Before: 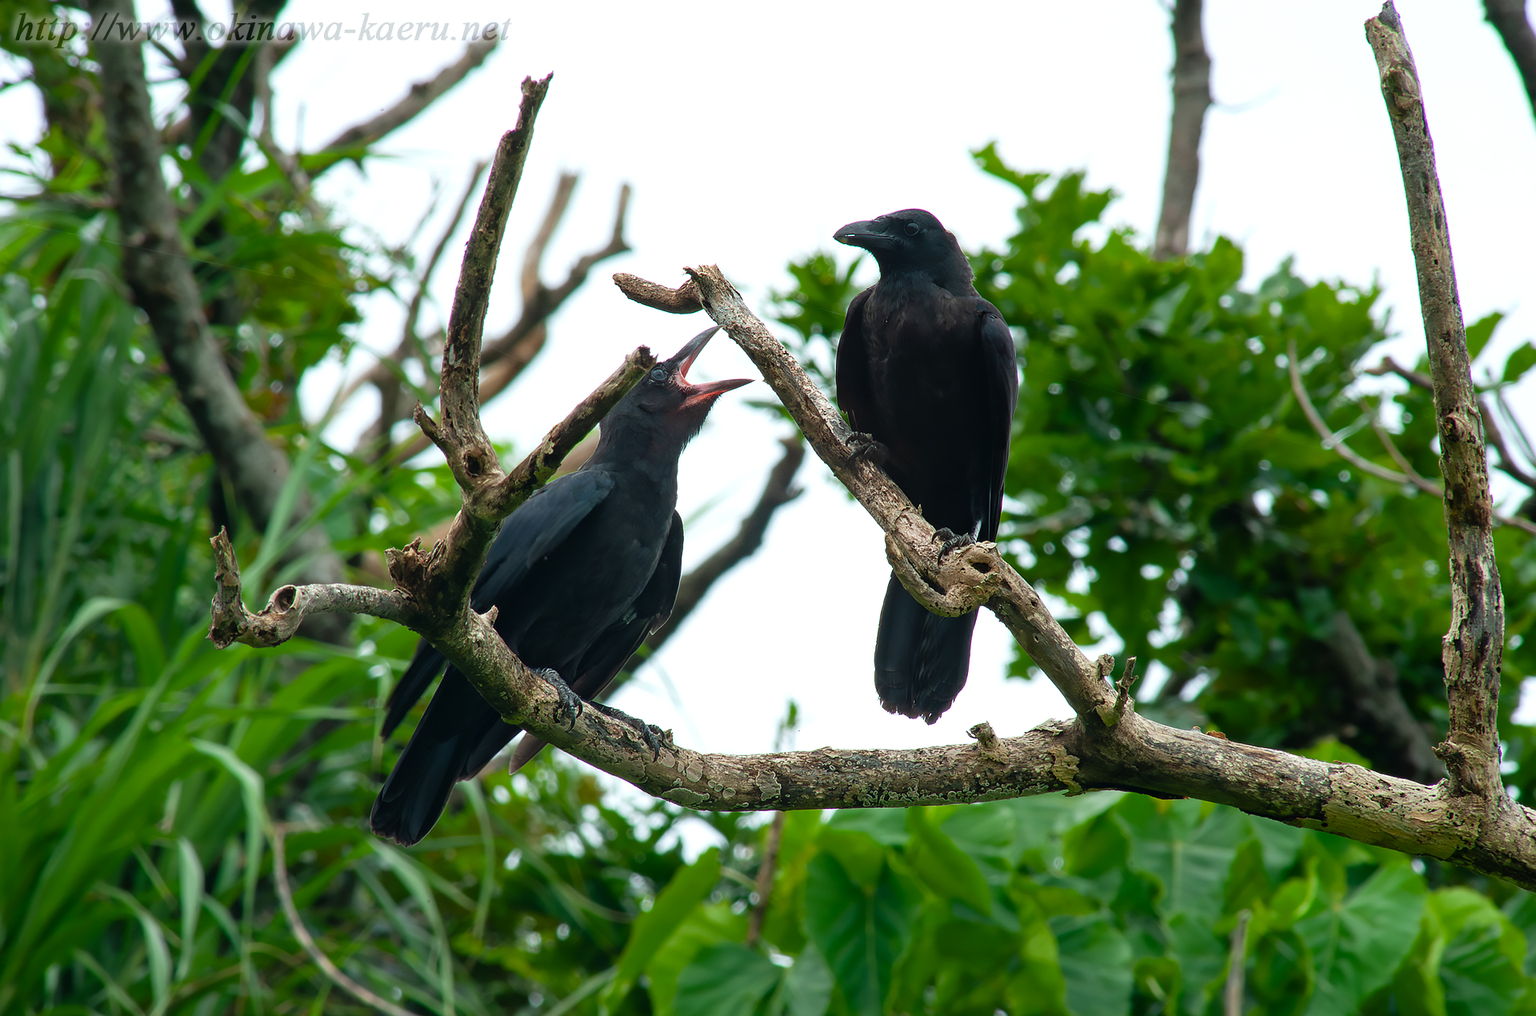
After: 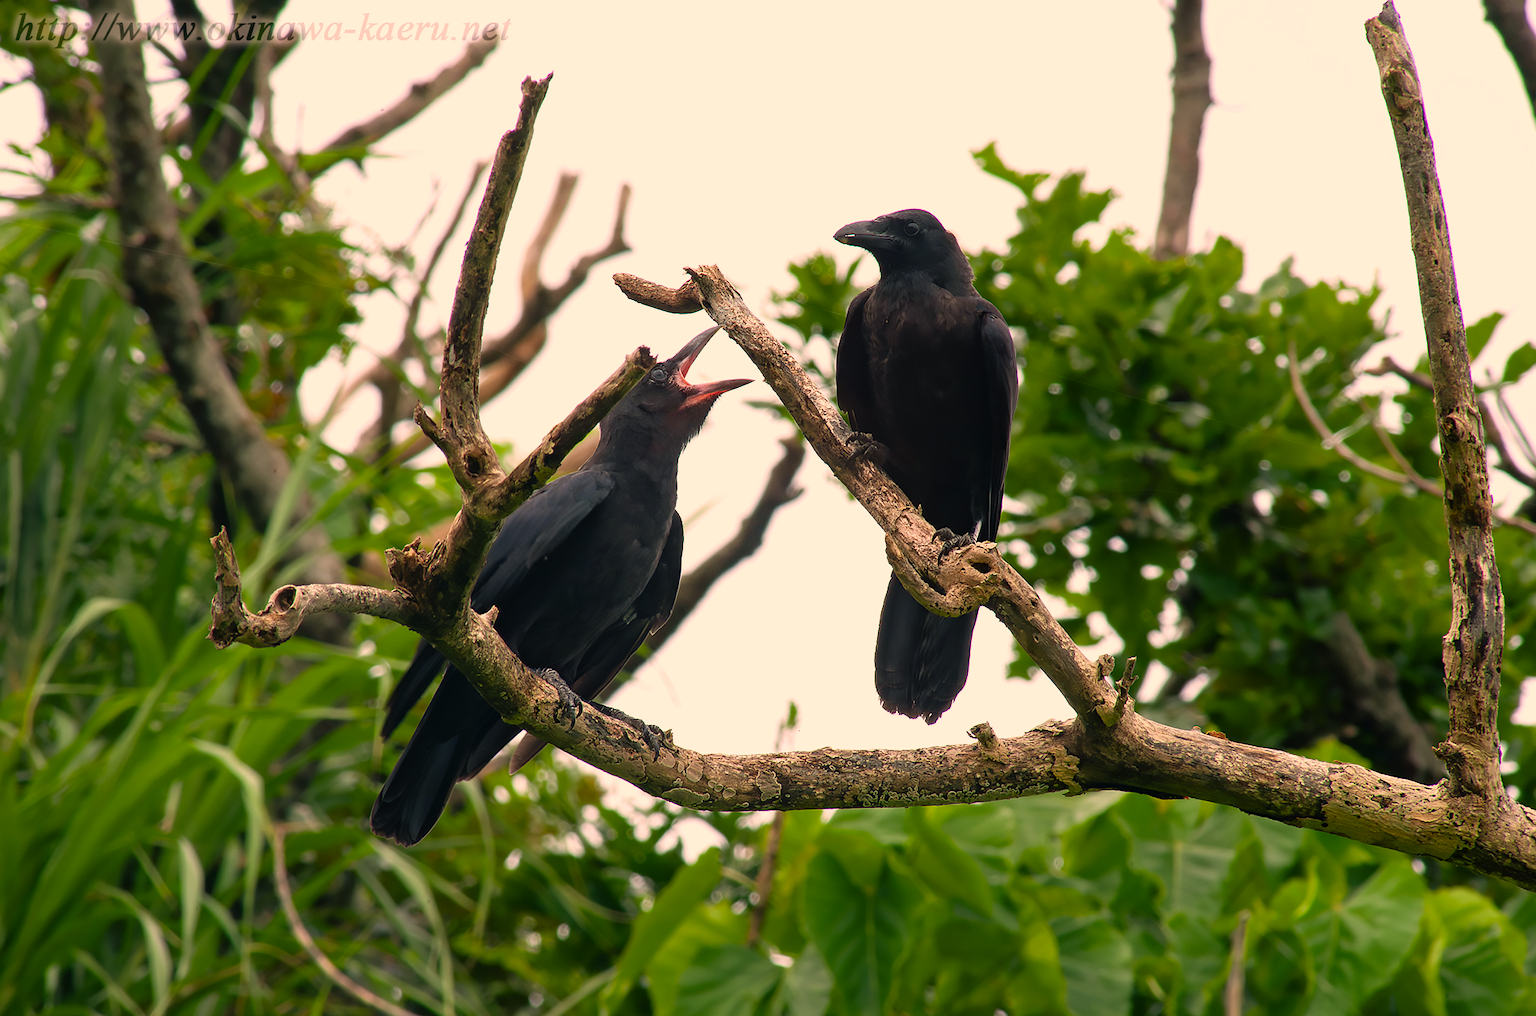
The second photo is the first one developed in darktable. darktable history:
color correction: highlights a* 21.69, highlights b* 22.12
